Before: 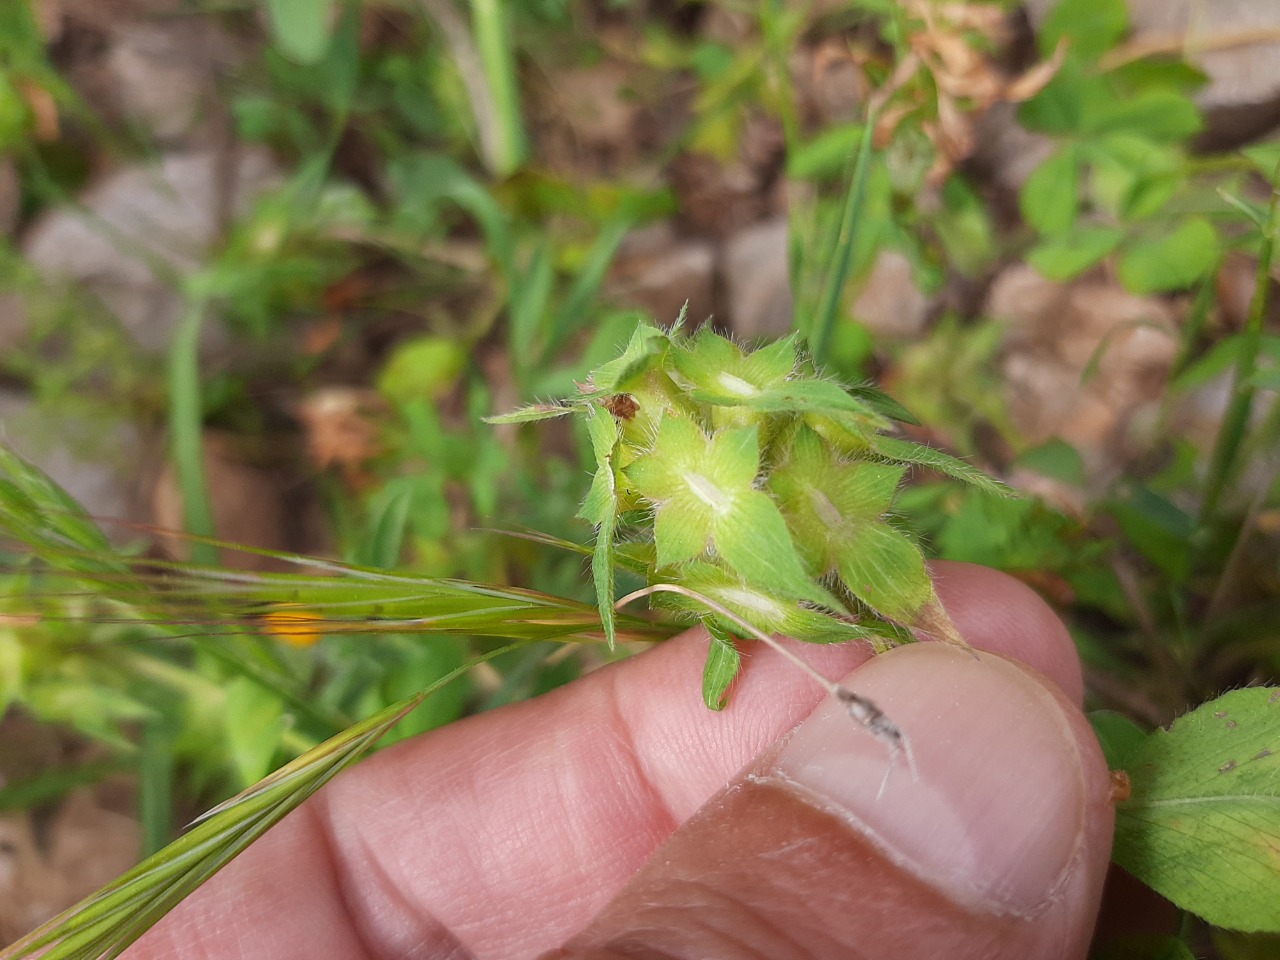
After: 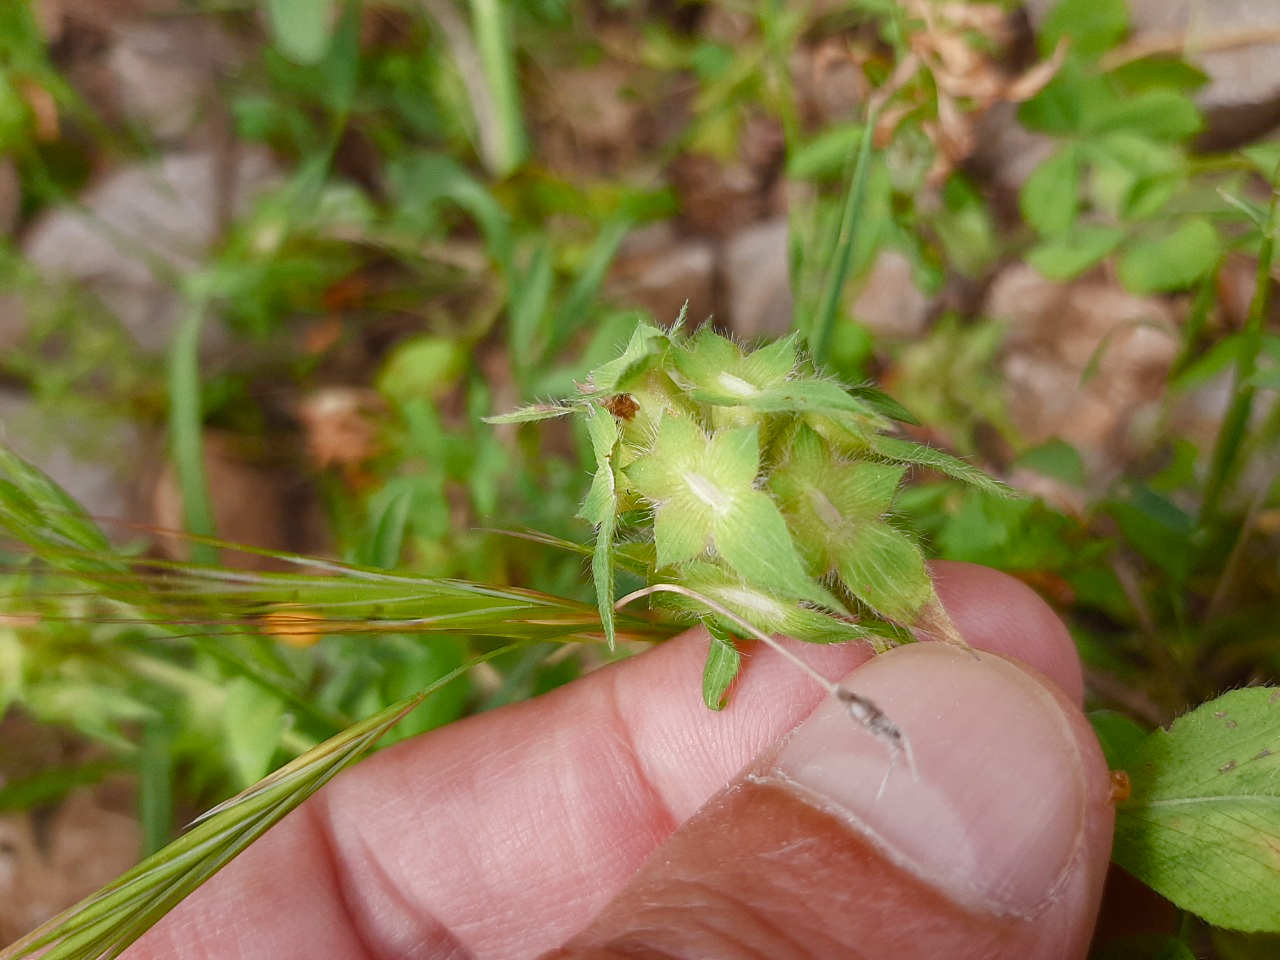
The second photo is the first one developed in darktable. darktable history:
shadows and highlights: radius 336.29, shadows 28.16, highlights color adjustment 40.48%, soften with gaussian
color balance rgb: shadows lift › chroma 0.648%, shadows lift › hue 110.9°, power › chroma 0.252%, power › hue 62.36°, perceptual saturation grading › global saturation 20%, perceptual saturation grading › highlights -48.894%, perceptual saturation grading › shadows 24.265%, global vibrance 15.214%
